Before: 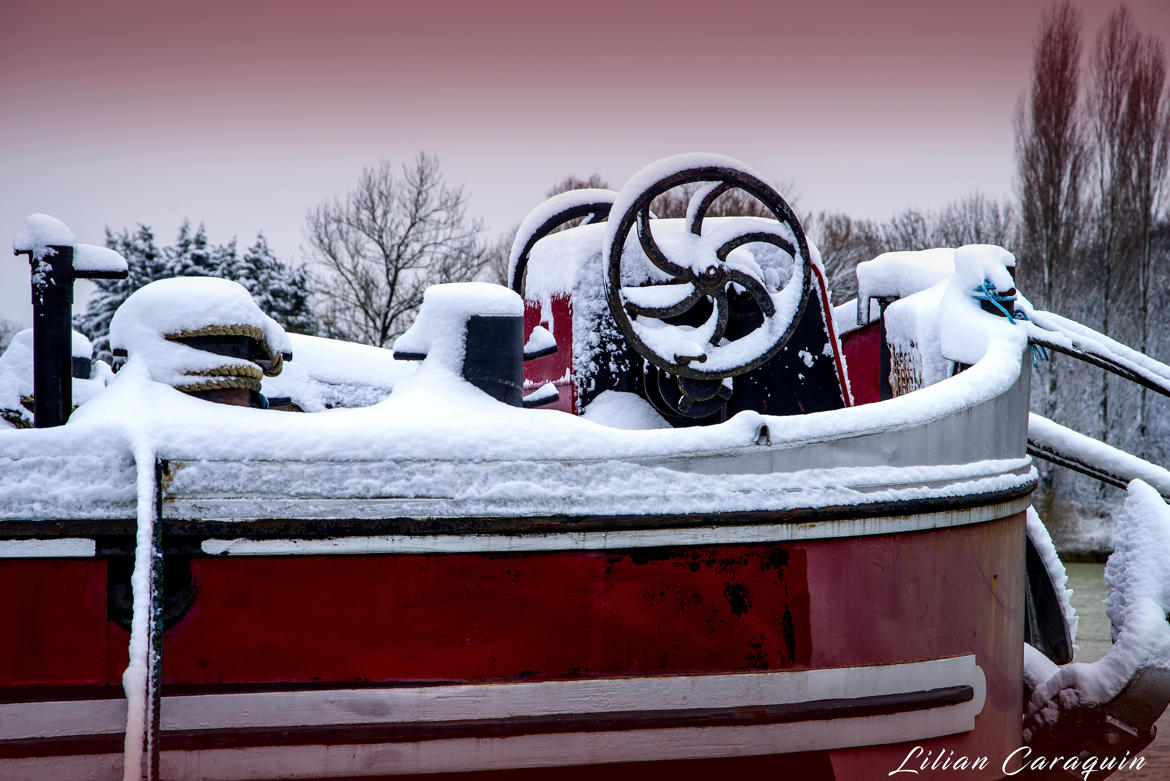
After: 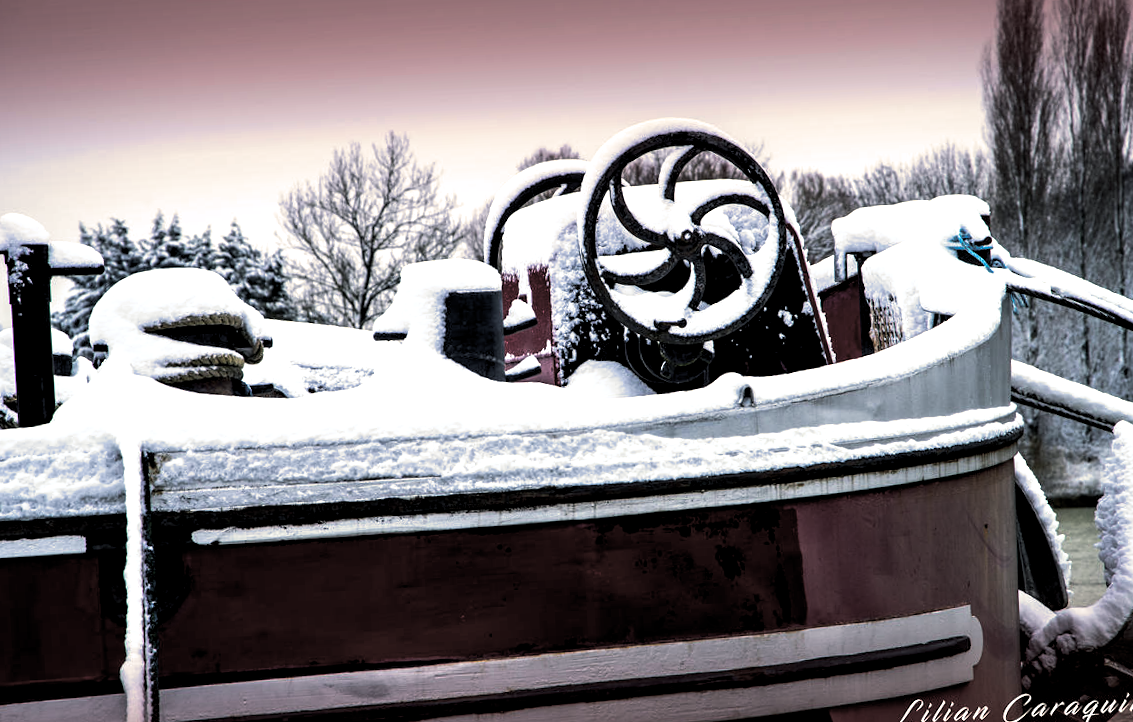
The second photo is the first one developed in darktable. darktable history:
split-toning: shadows › hue 43.2°, shadows › saturation 0, highlights › hue 50.4°, highlights › saturation 1
rotate and perspective: rotation -3°, crop left 0.031, crop right 0.968, crop top 0.07, crop bottom 0.93
color balance rgb: shadows lift › chroma 2.79%, shadows lift › hue 190.66°, power › hue 171.85°, highlights gain › chroma 2.16%, highlights gain › hue 75.26°, global offset › luminance -0.51%, perceptual saturation grading › highlights -33.8%, perceptual saturation grading › mid-tones 14.98%, perceptual saturation grading › shadows 48.43%, perceptual brilliance grading › highlights 15.68%, perceptual brilliance grading › mid-tones 6.62%, perceptual brilliance grading › shadows -14.98%, global vibrance 11.32%, contrast 5.05%
